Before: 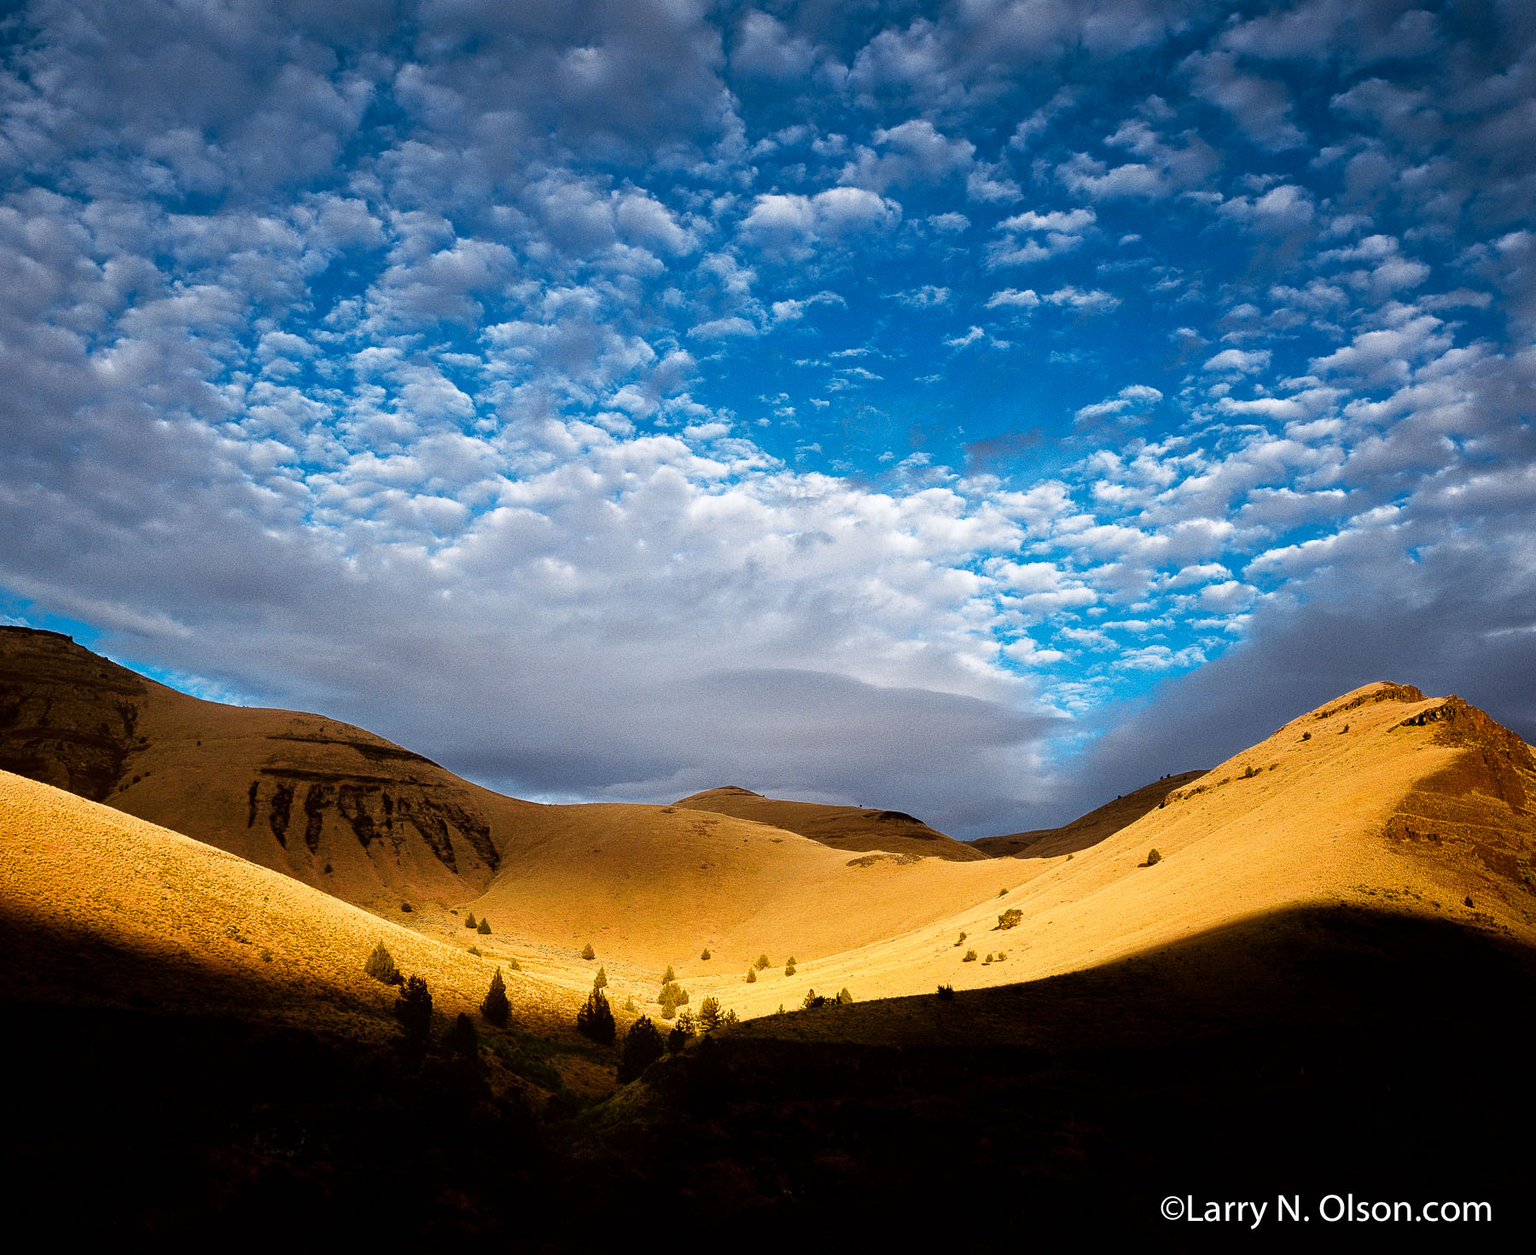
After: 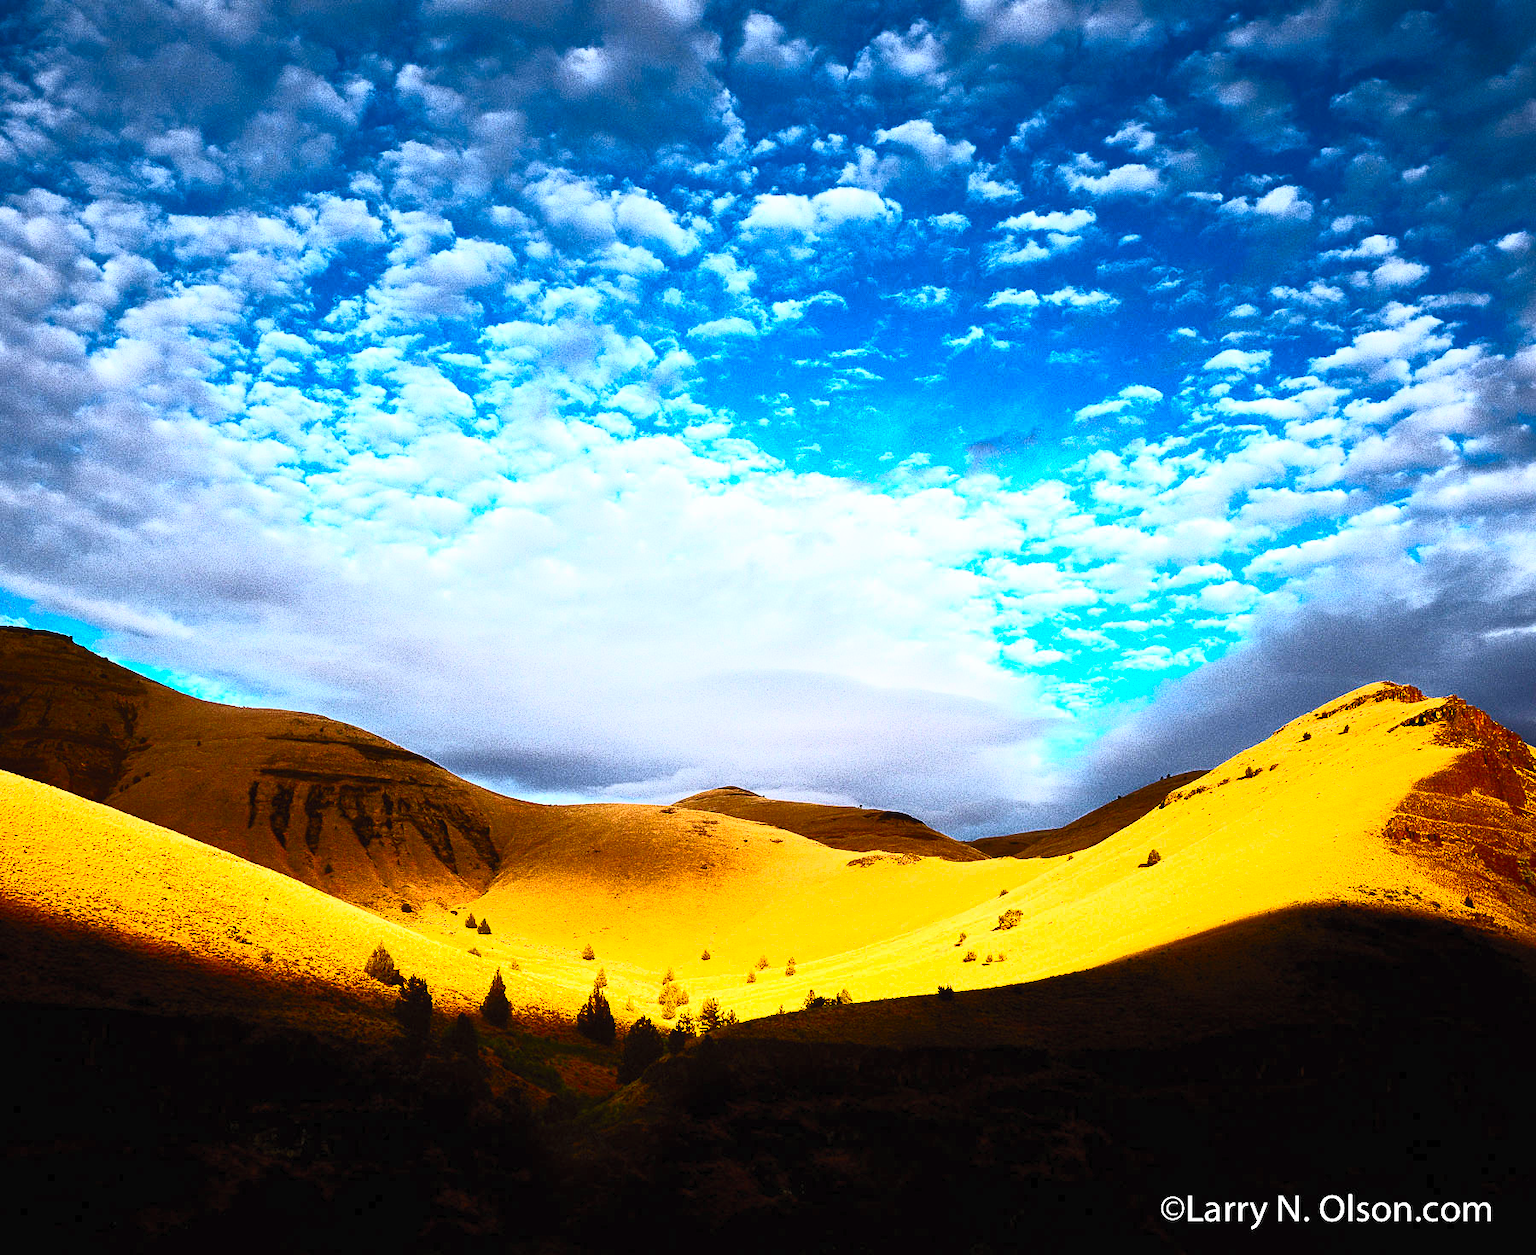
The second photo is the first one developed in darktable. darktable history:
contrast brightness saturation: contrast 0.821, brightness 0.593, saturation 0.596
exposure: exposure -0.04 EV, compensate exposure bias true, compensate highlight preservation false
